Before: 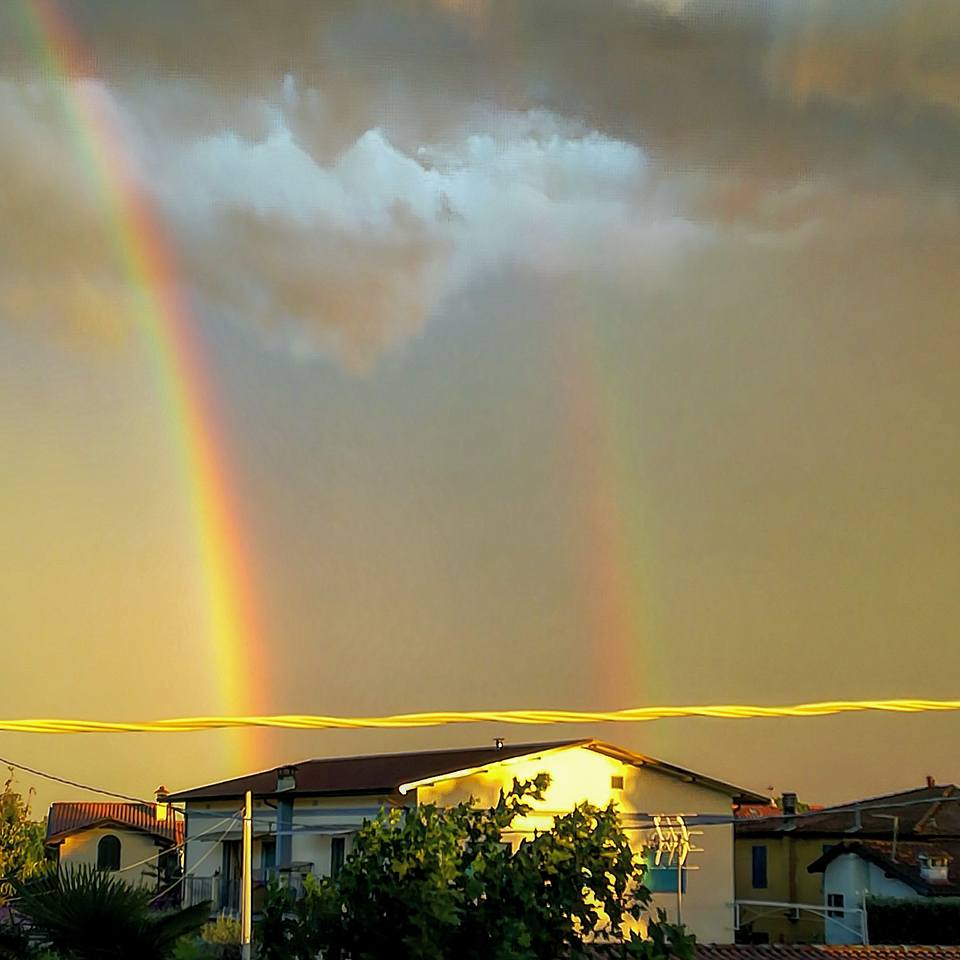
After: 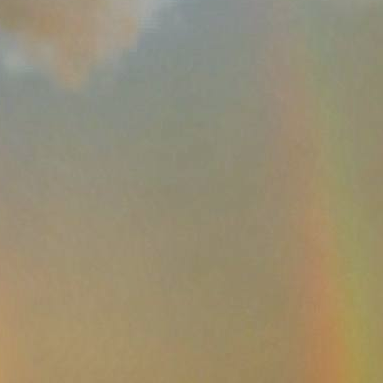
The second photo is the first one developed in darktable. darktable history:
crop: left 30%, top 30%, right 30%, bottom 30%
contrast brightness saturation: contrast -0.08, brightness -0.04, saturation -0.11
shadows and highlights: shadows 37.27, highlights -28.18, soften with gaussian
exposure: black level correction 0.007, exposure 0.159 EV, compensate highlight preservation false
